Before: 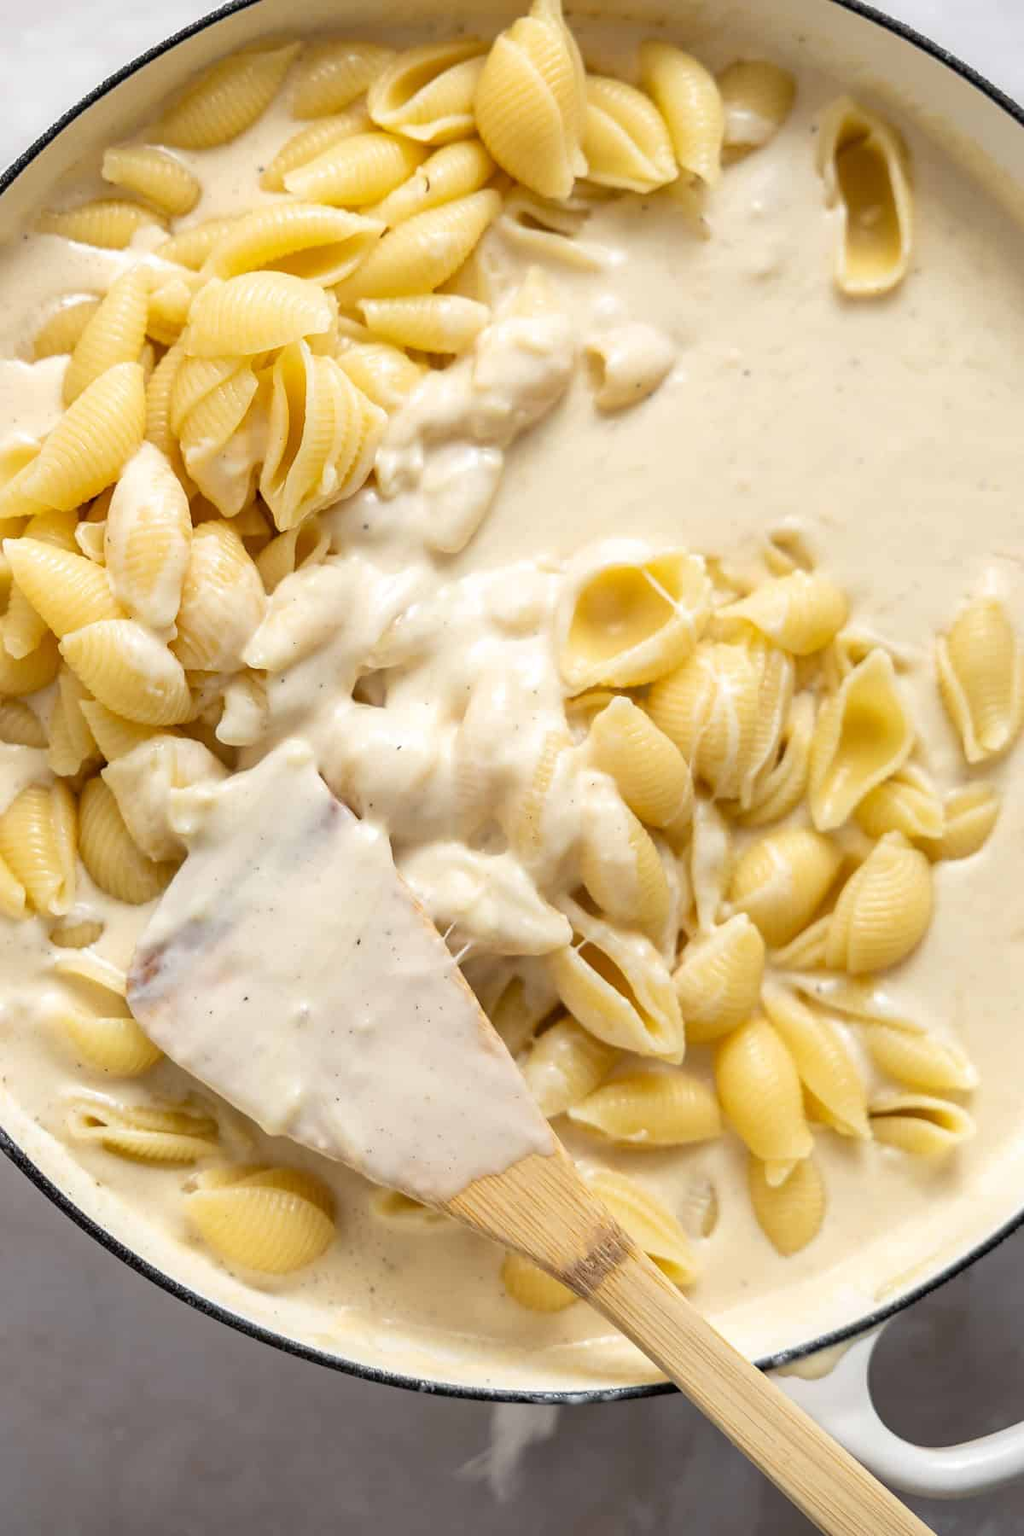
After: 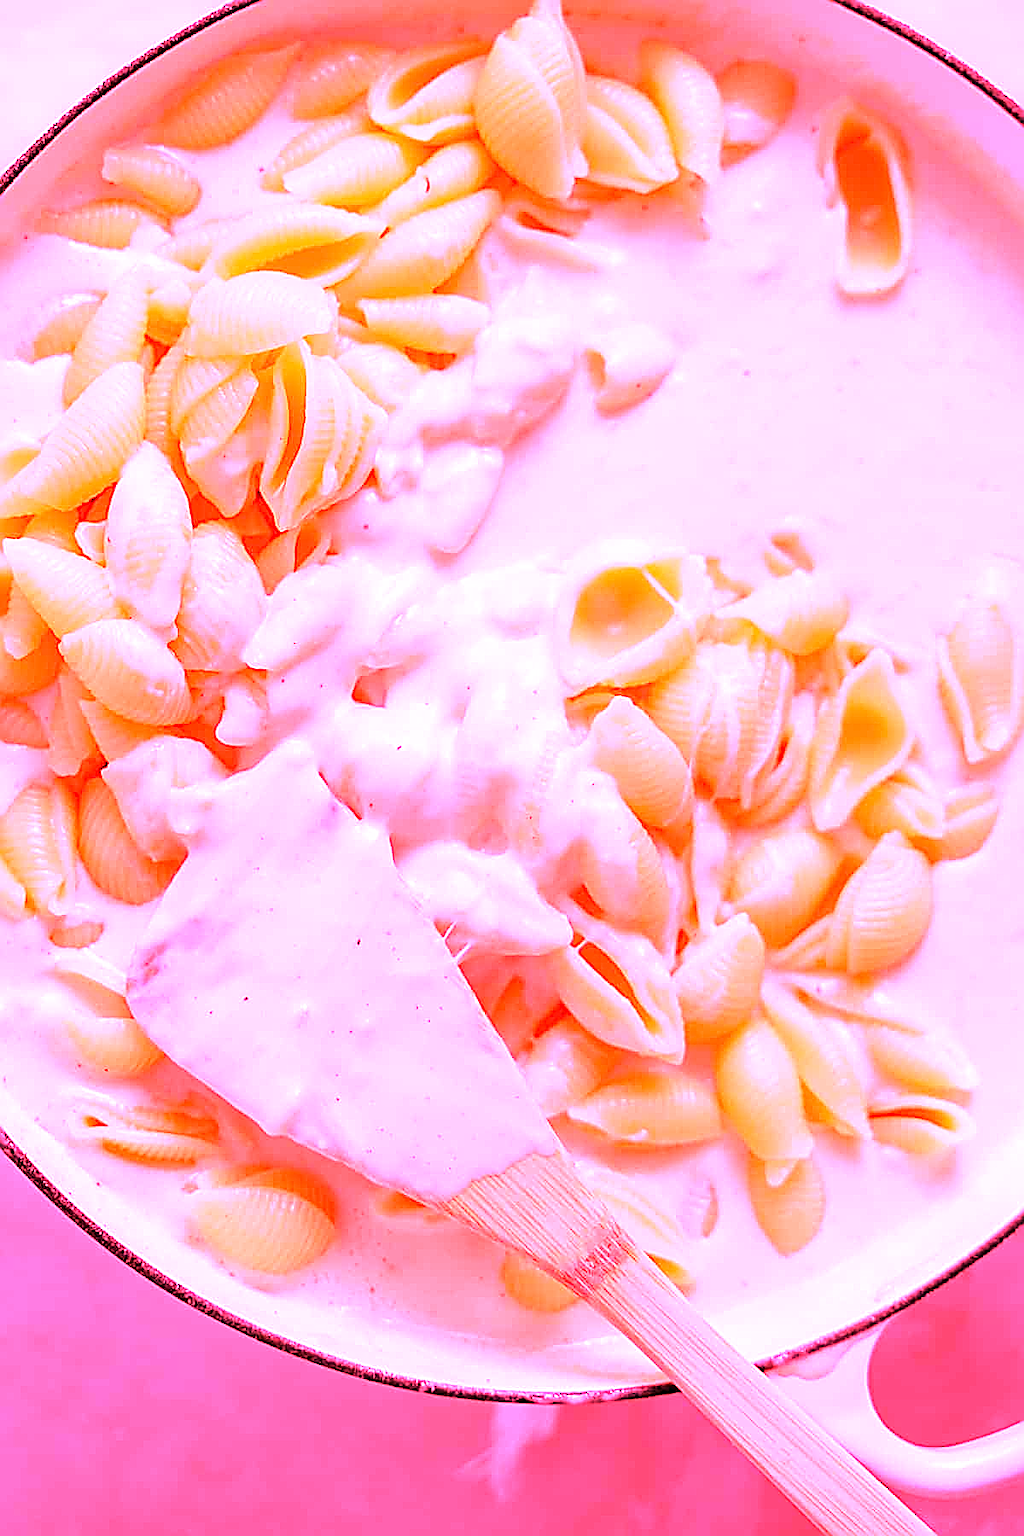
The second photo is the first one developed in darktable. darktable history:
sharpen: on, module defaults
white balance: red 4.26, blue 1.802
